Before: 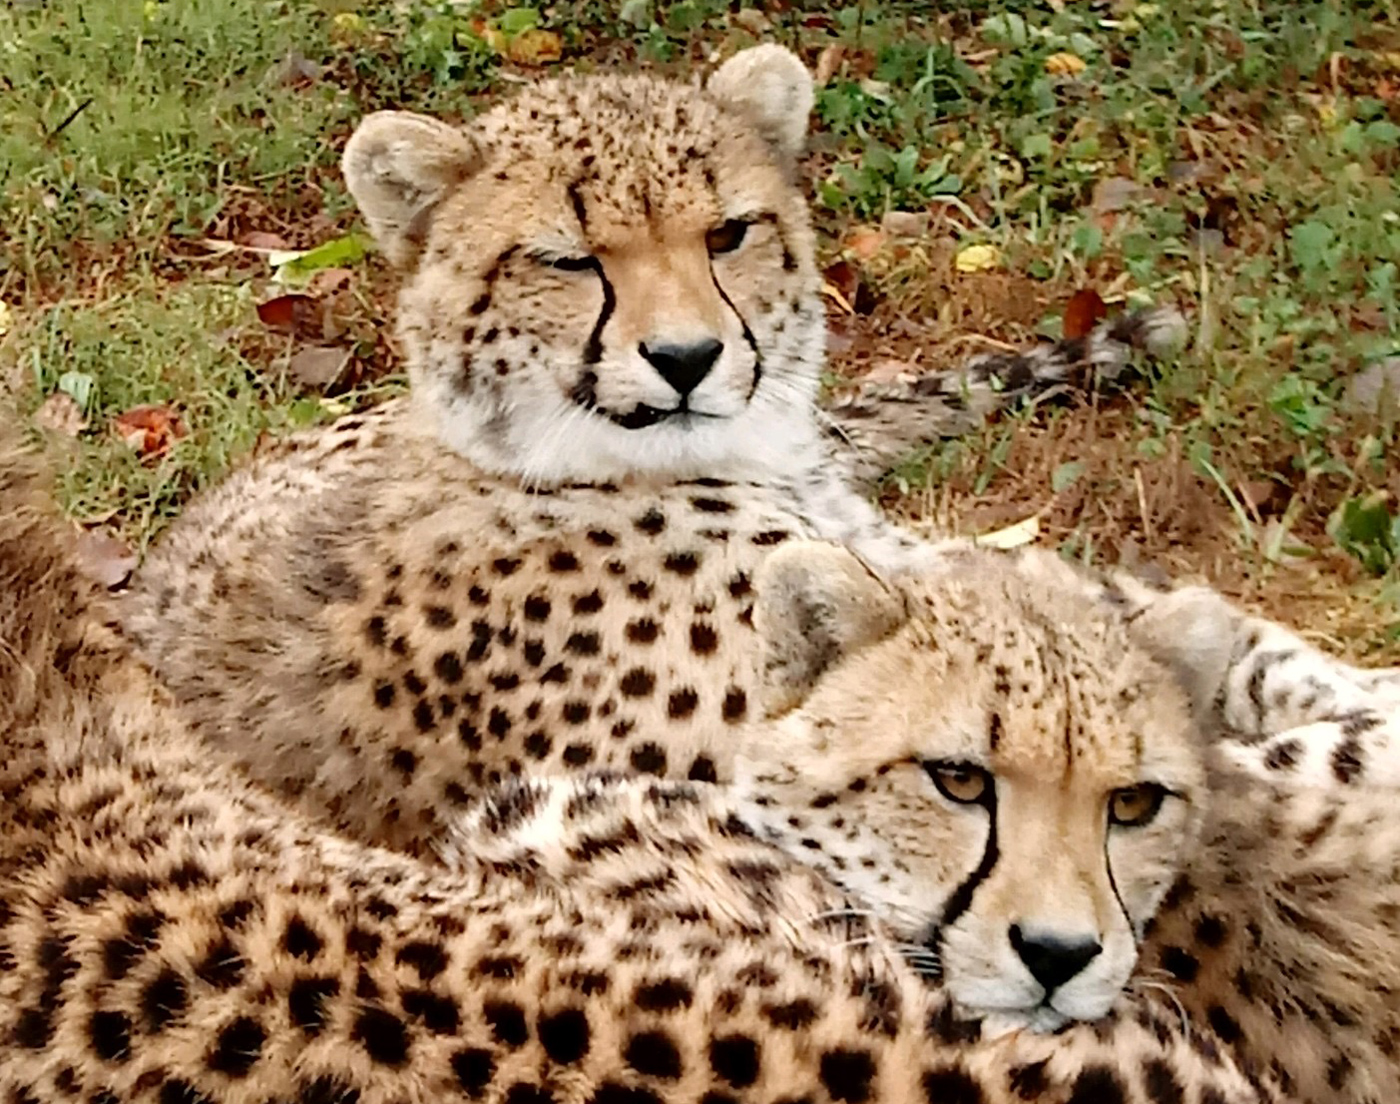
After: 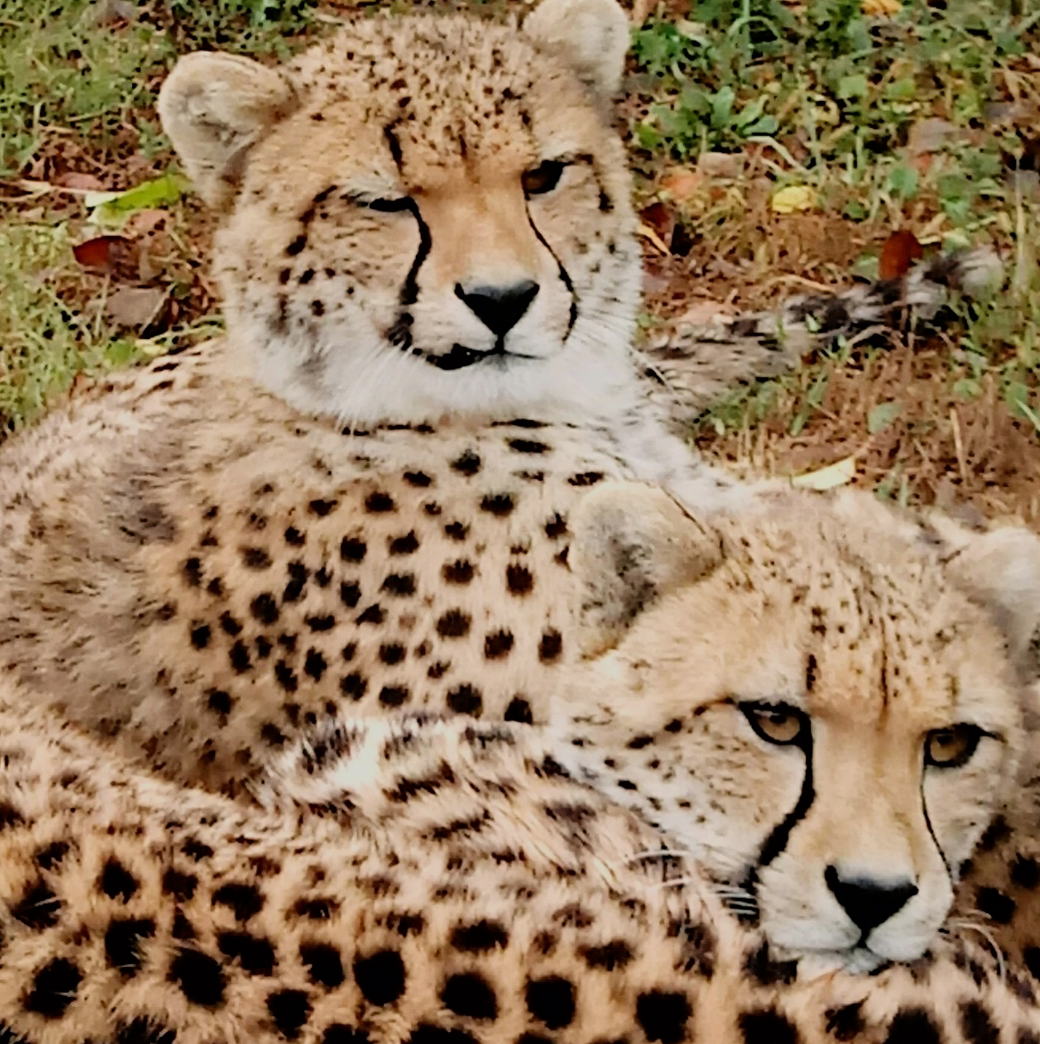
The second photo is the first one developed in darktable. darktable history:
crop and rotate: left 13.19%, top 5.364%, right 12.523%
filmic rgb: black relative exposure -7.65 EV, white relative exposure 4.56 EV, hardness 3.61, color science v6 (2022), iterations of high-quality reconstruction 0
